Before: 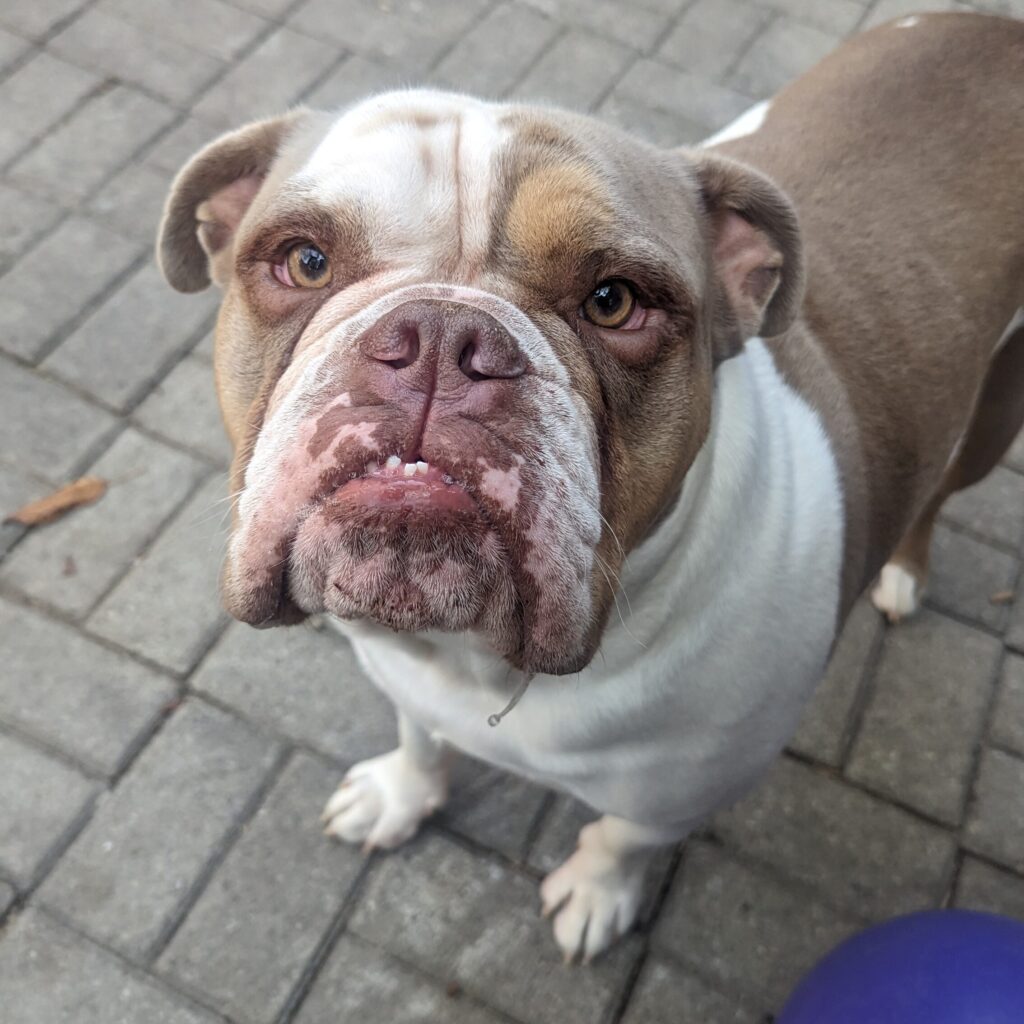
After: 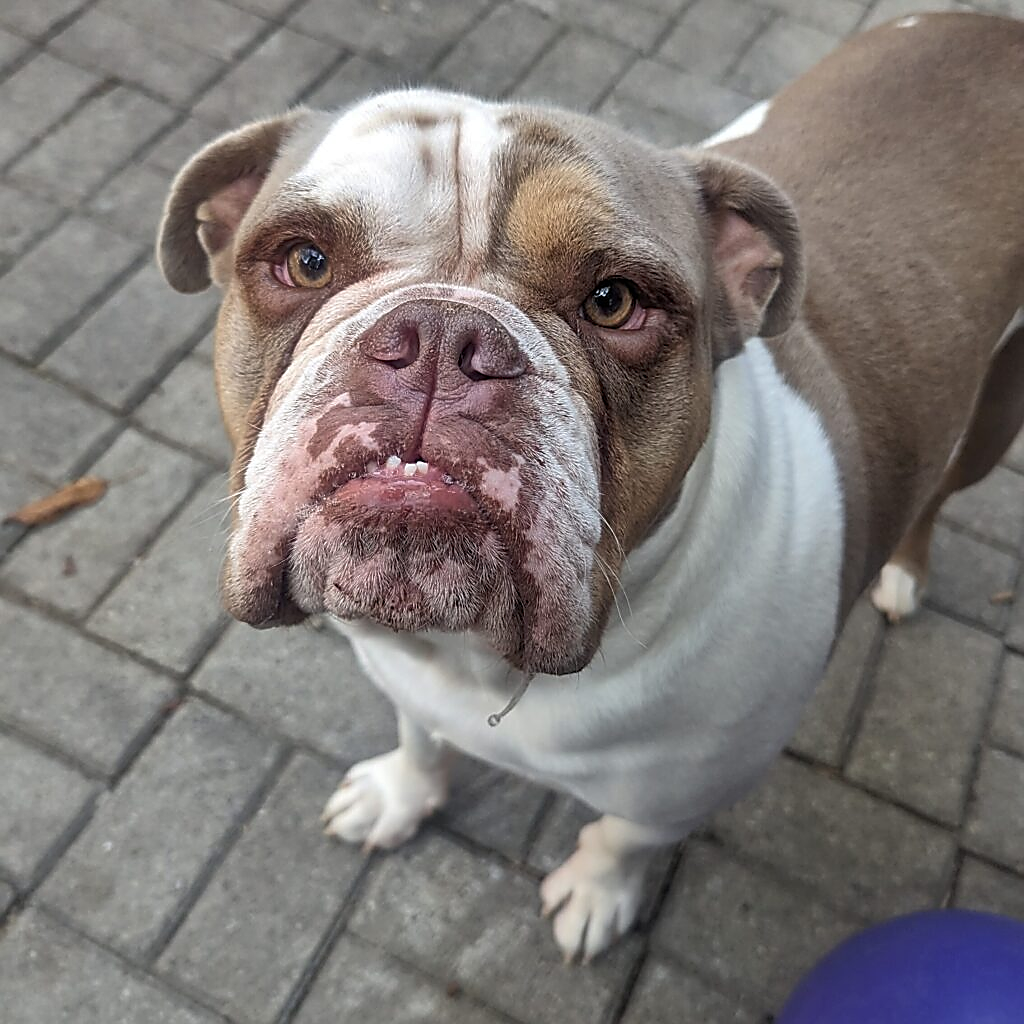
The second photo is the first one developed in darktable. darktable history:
sharpen: radius 1.4, amount 1.25, threshold 0.7
shadows and highlights: shadows 20.91, highlights -82.73, soften with gaussian
